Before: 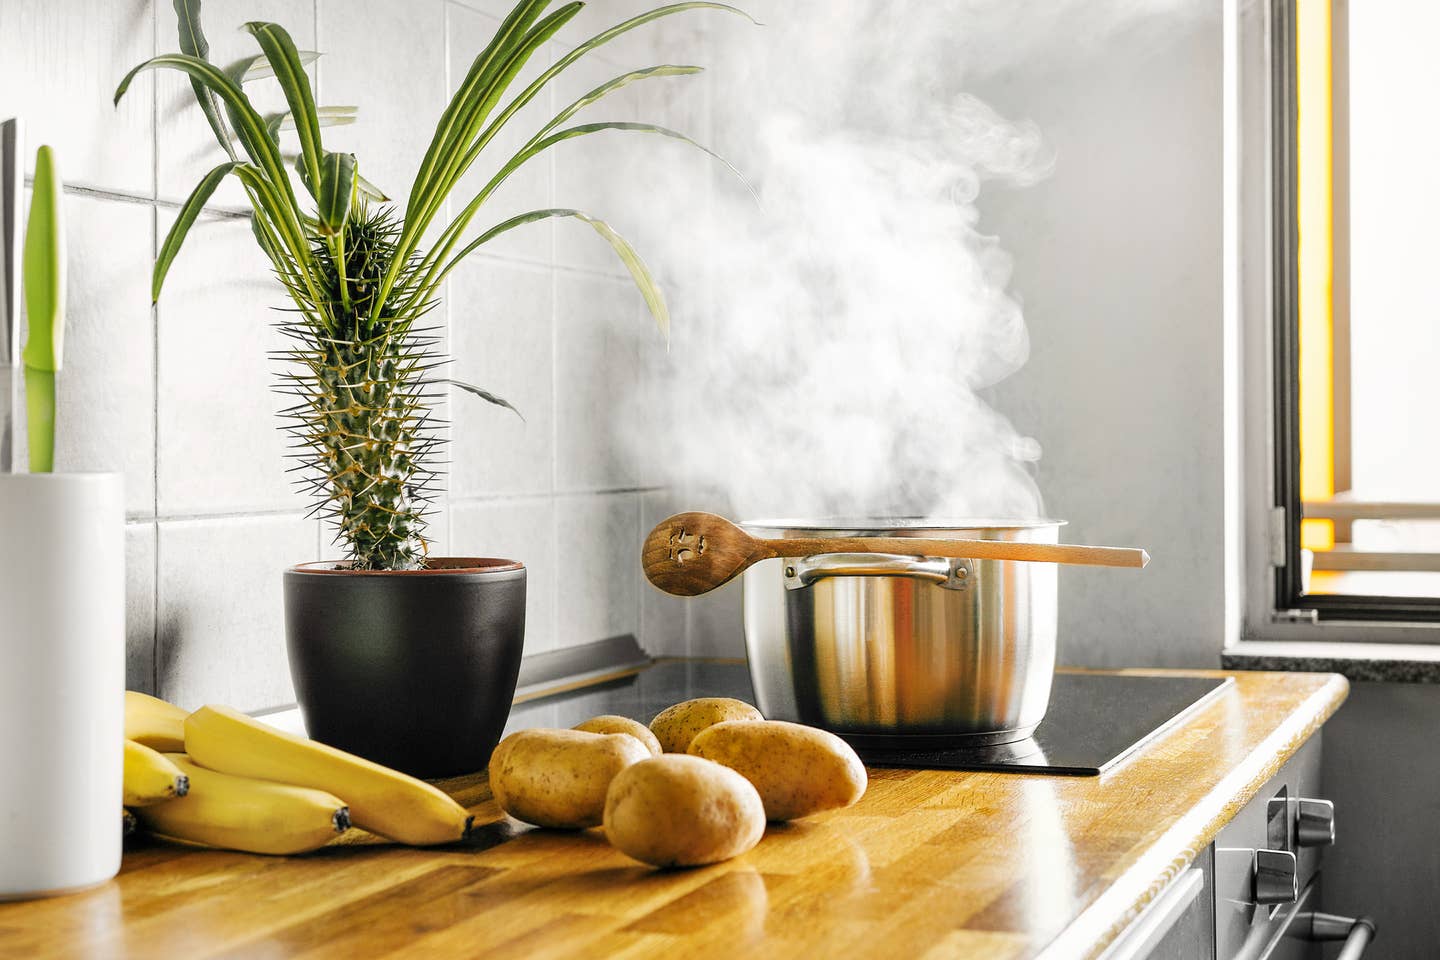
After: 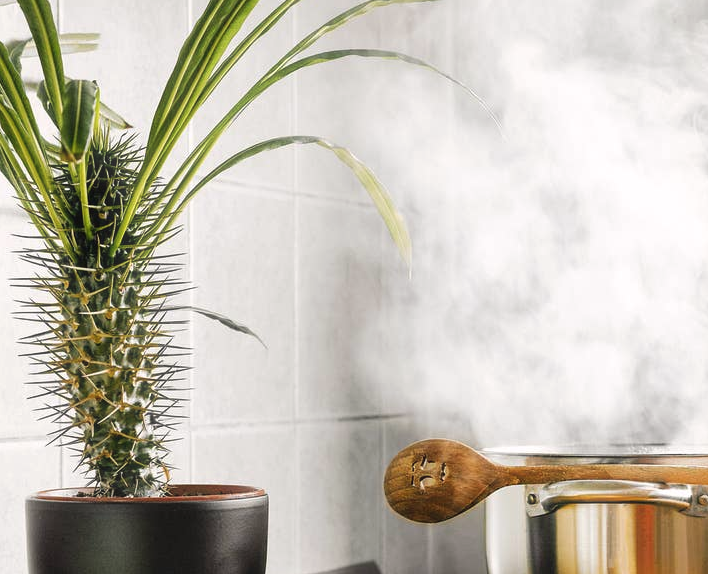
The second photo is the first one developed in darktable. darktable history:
exposure: compensate highlight preservation false
color calibration: illuminant custom, x 0.344, y 0.359, temperature 5027.73 K
haze removal: strength -0.046, compatibility mode true, adaptive false
crop: left 17.95%, top 7.668%, right 32.83%, bottom 32.504%
